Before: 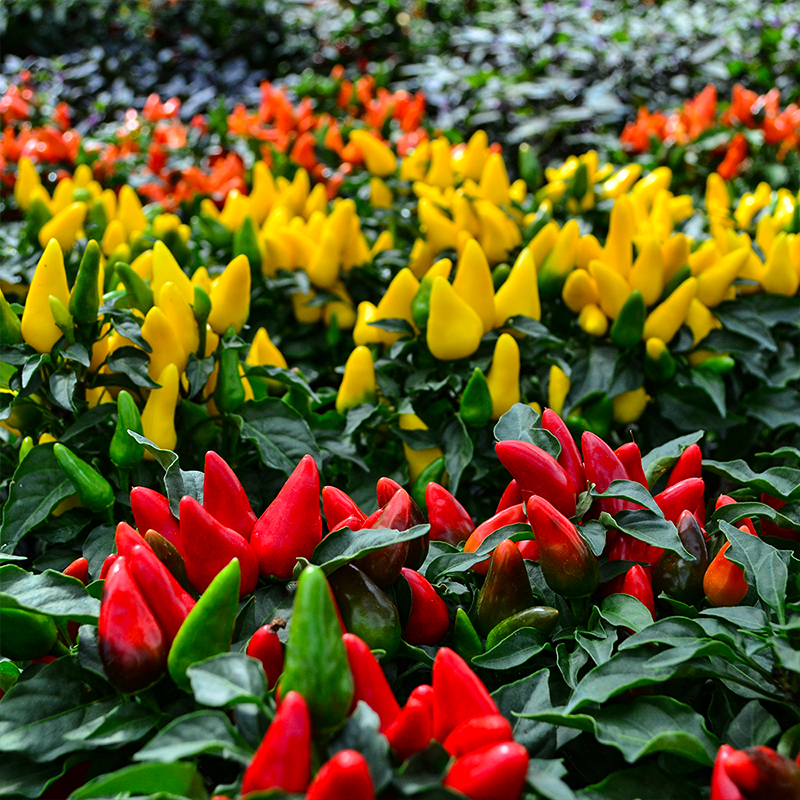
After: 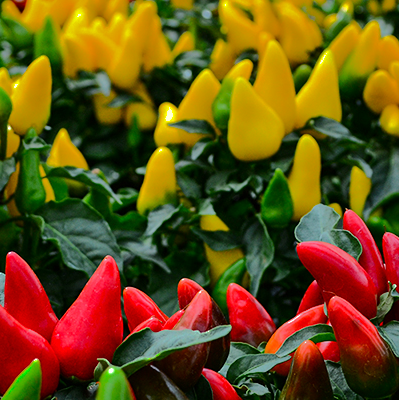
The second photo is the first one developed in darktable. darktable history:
exposure: exposure 0.128 EV, compensate highlight preservation false
shadows and highlights: shadows -19.91, highlights -73.15
crop: left 25%, top 25%, right 25%, bottom 25%
